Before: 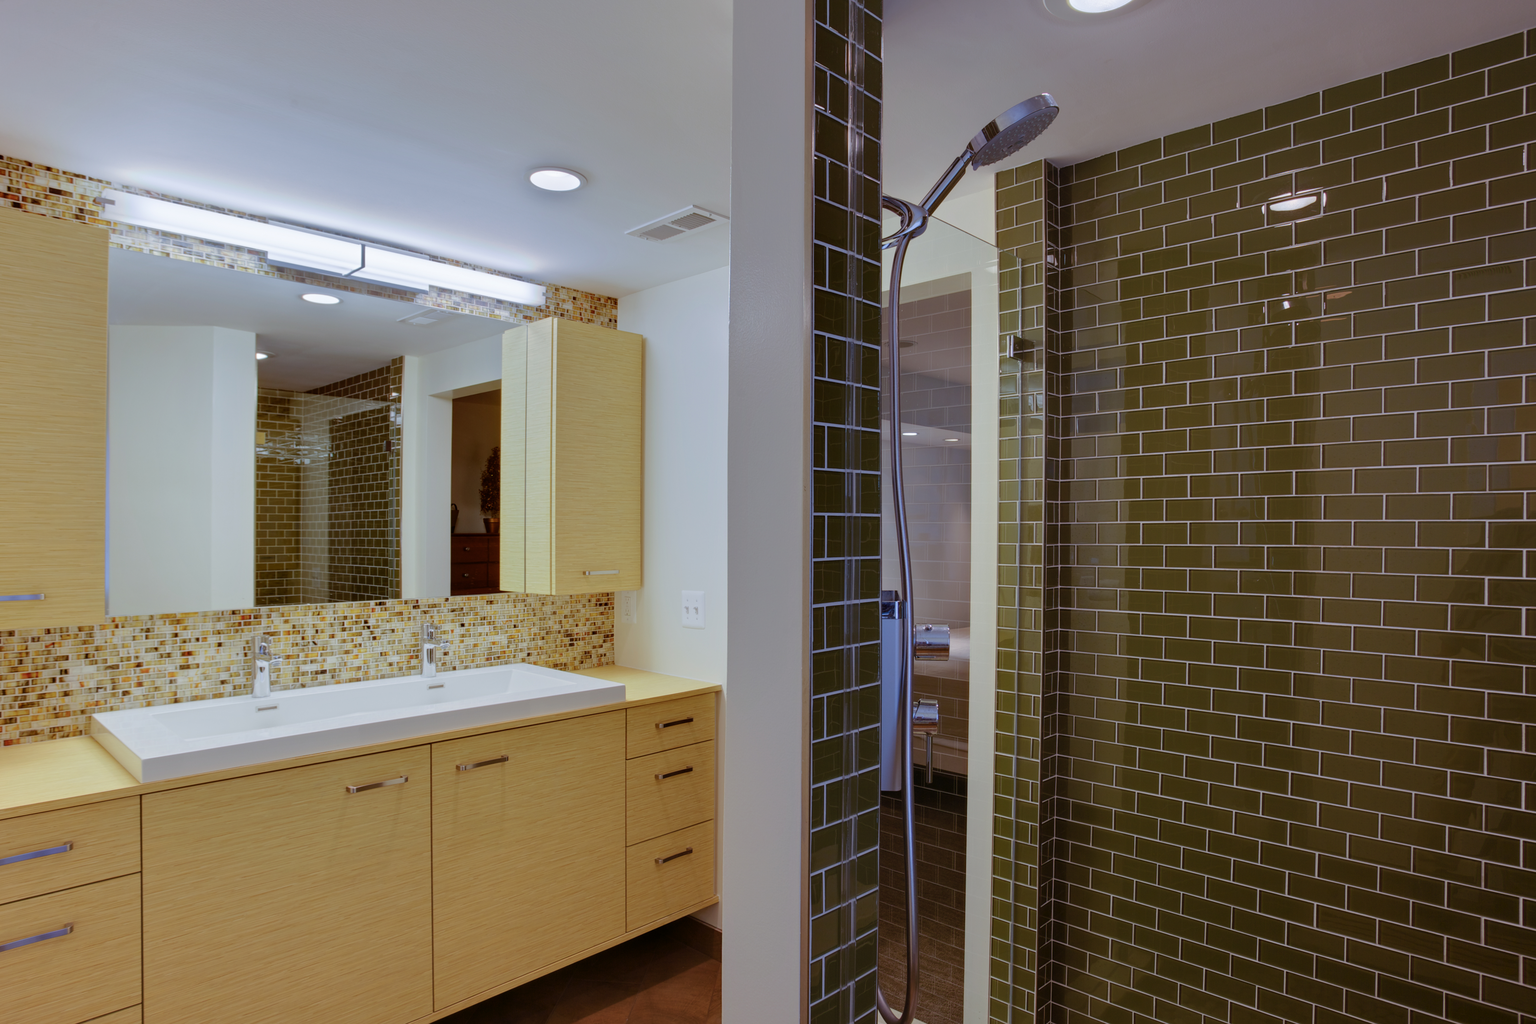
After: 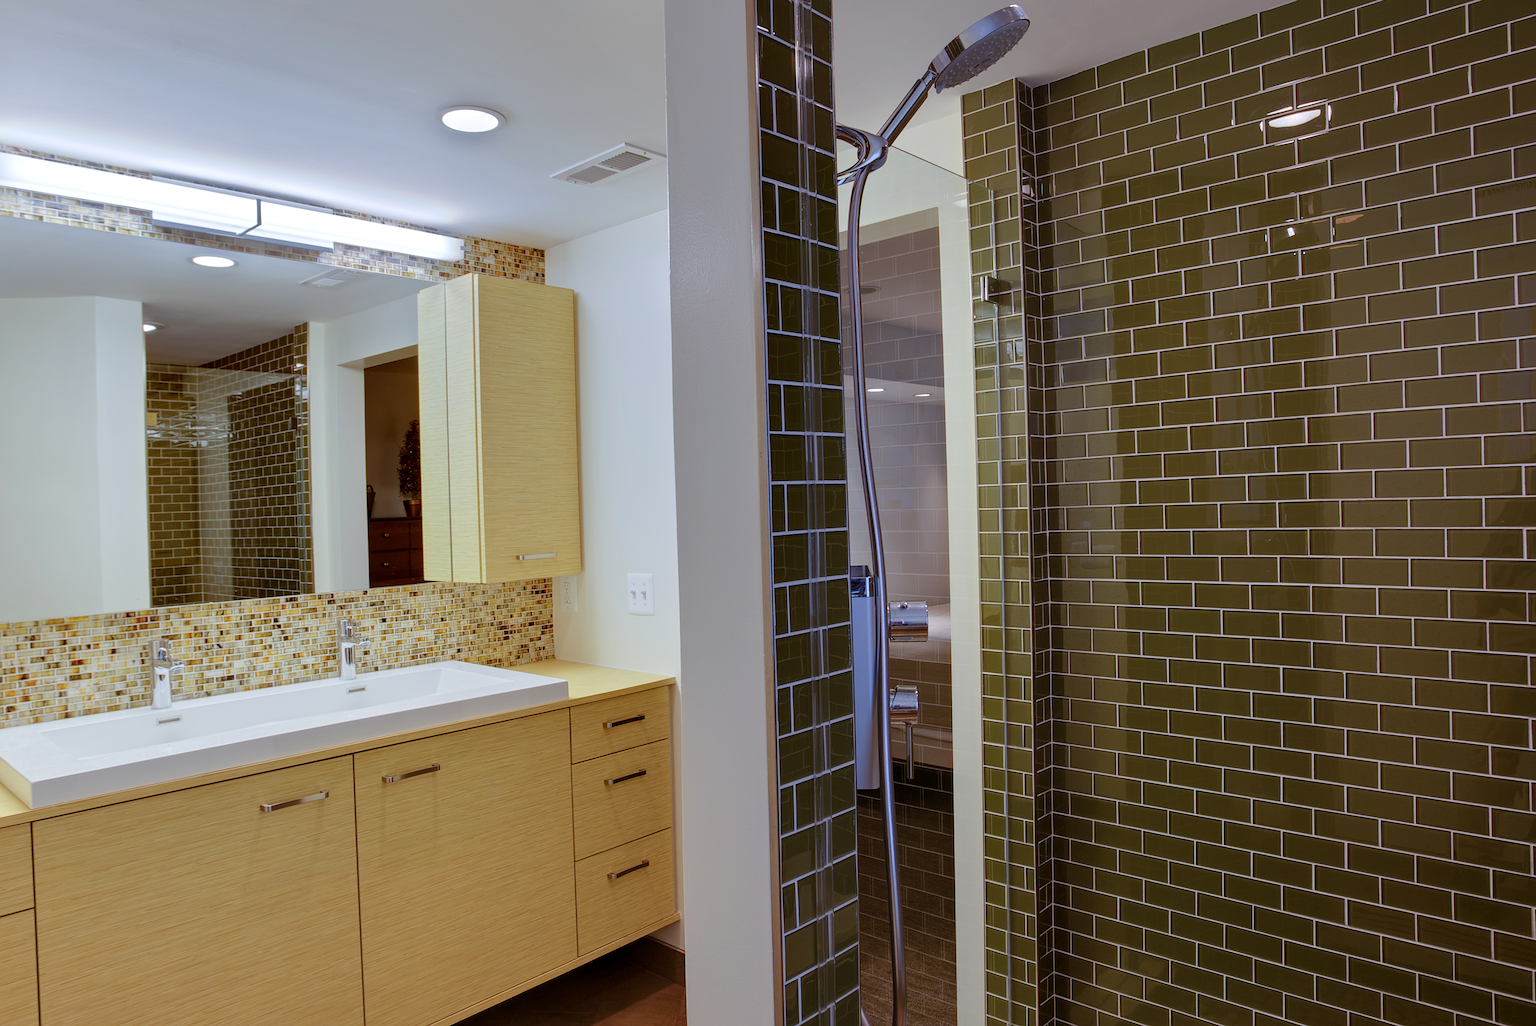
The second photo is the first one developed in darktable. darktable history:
crop and rotate: angle 1.95°, left 5.917%, top 5.713%
exposure: exposure 0.13 EV, compensate highlight preservation false
sharpen: on, module defaults
local contrast: highlights 106%, shadows 102%, detail 119%, midtone range 0.2
